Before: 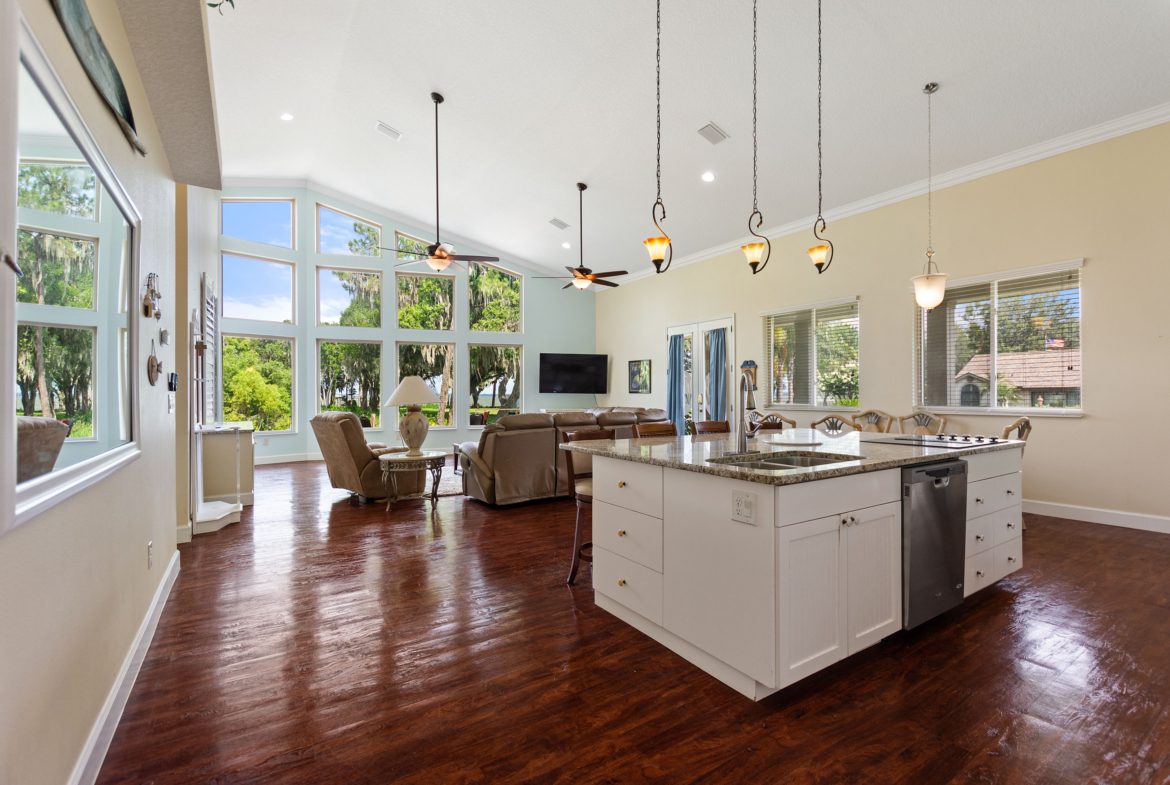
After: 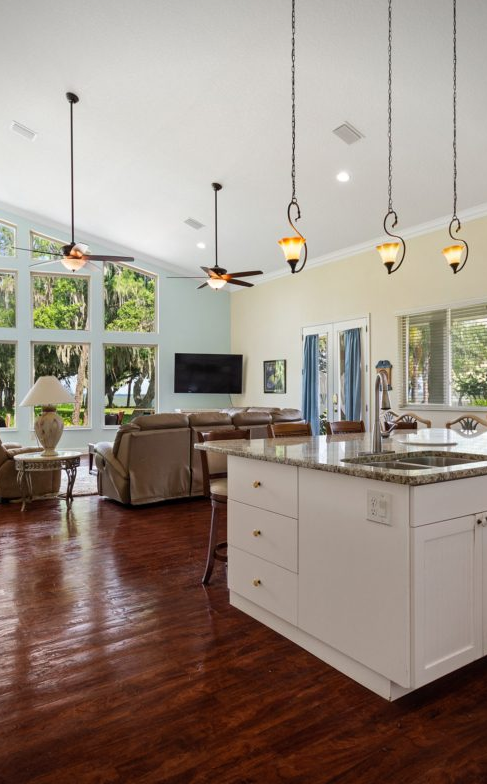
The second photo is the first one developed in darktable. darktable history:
crop: left 31.229%, right 27.105%
vignetting: fall-off start 97.23%, saturation -0.024, center (-0.033, -0.042), width/height ratio 1.179, unbound false
